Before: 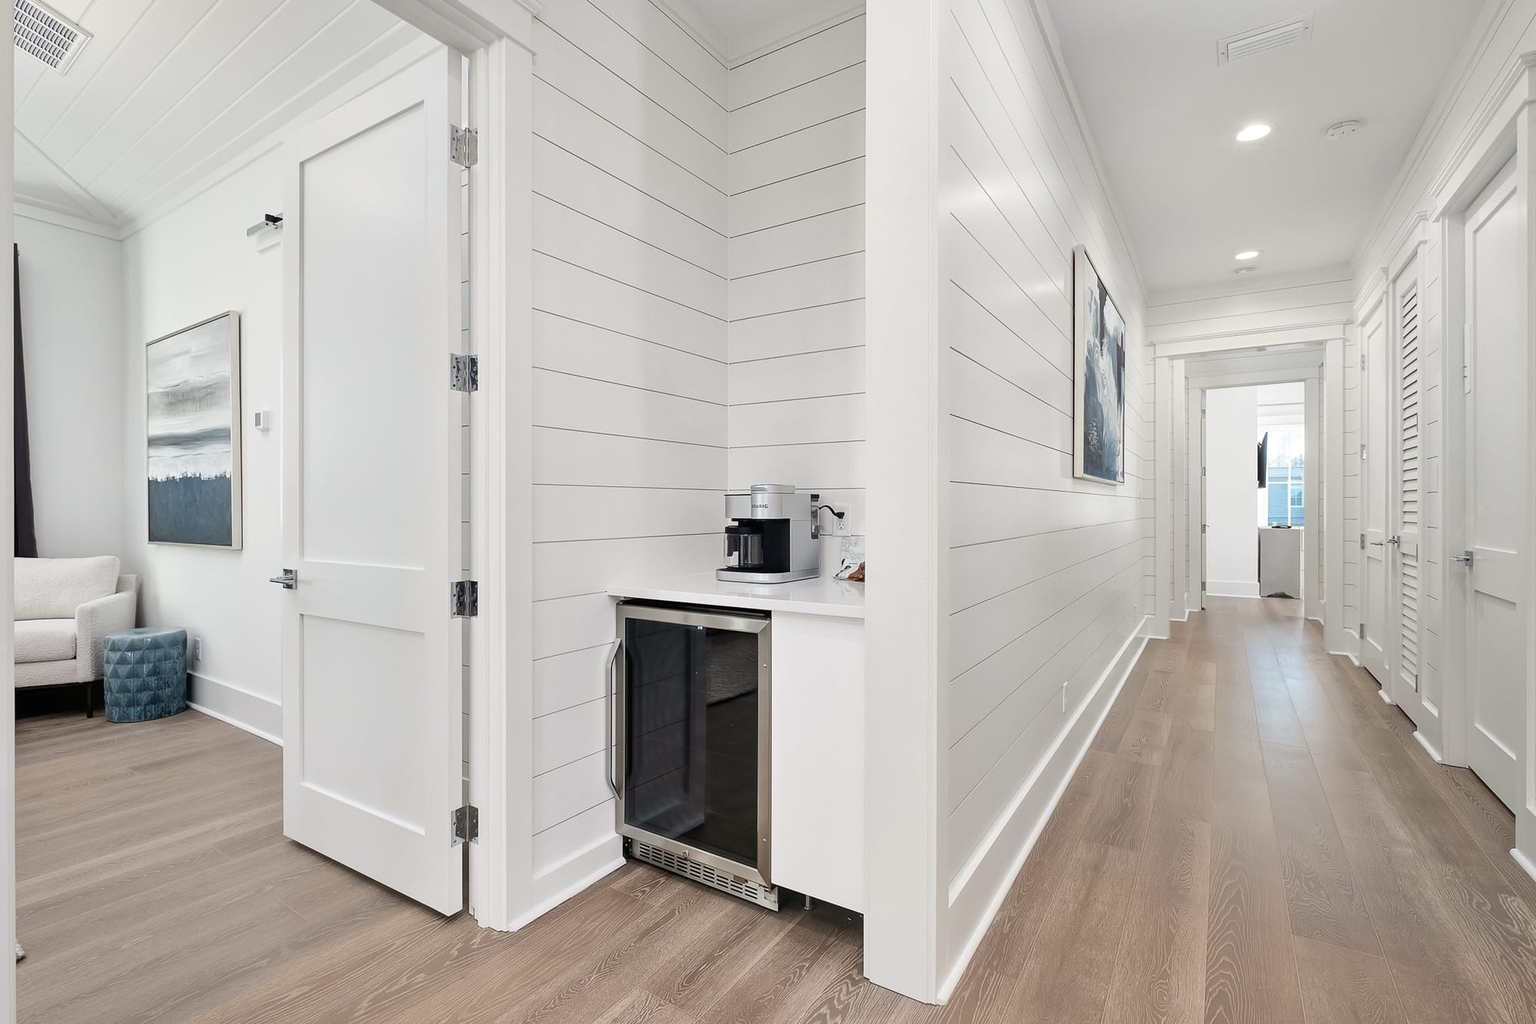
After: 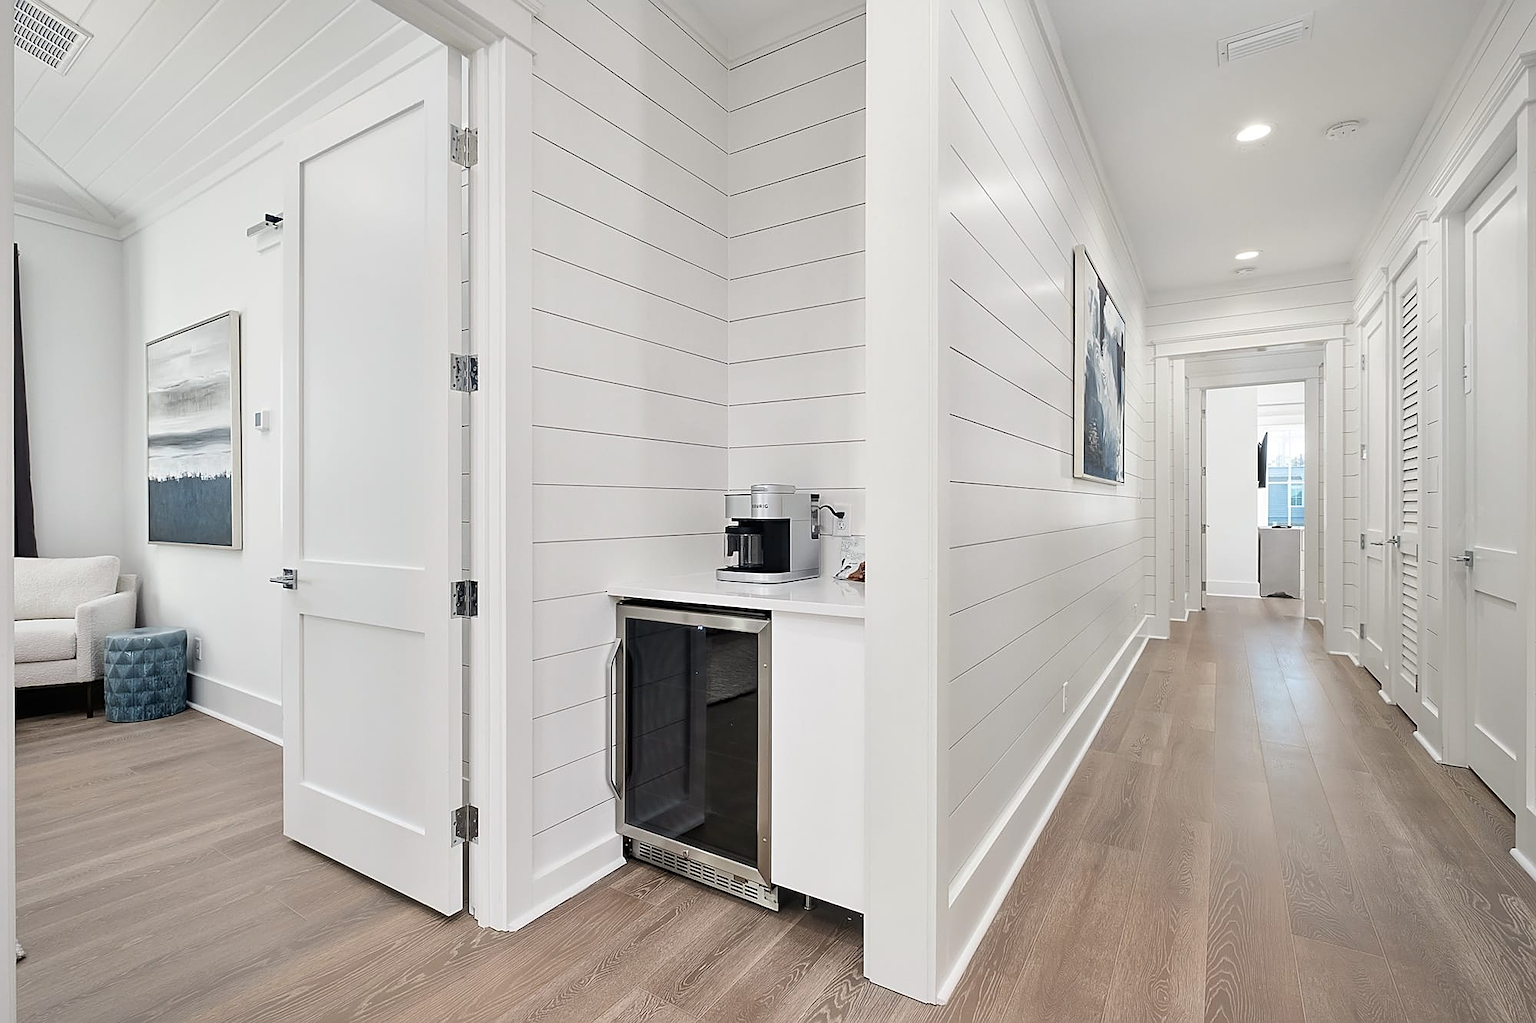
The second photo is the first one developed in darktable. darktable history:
sharpen: on, module defaults
color correction: highlights a* -0.123, highlights b* 0.097
vignetting: fall-off start 100.07%, brightness -0.178, saturation -0.289, width/height ratio 1.32
